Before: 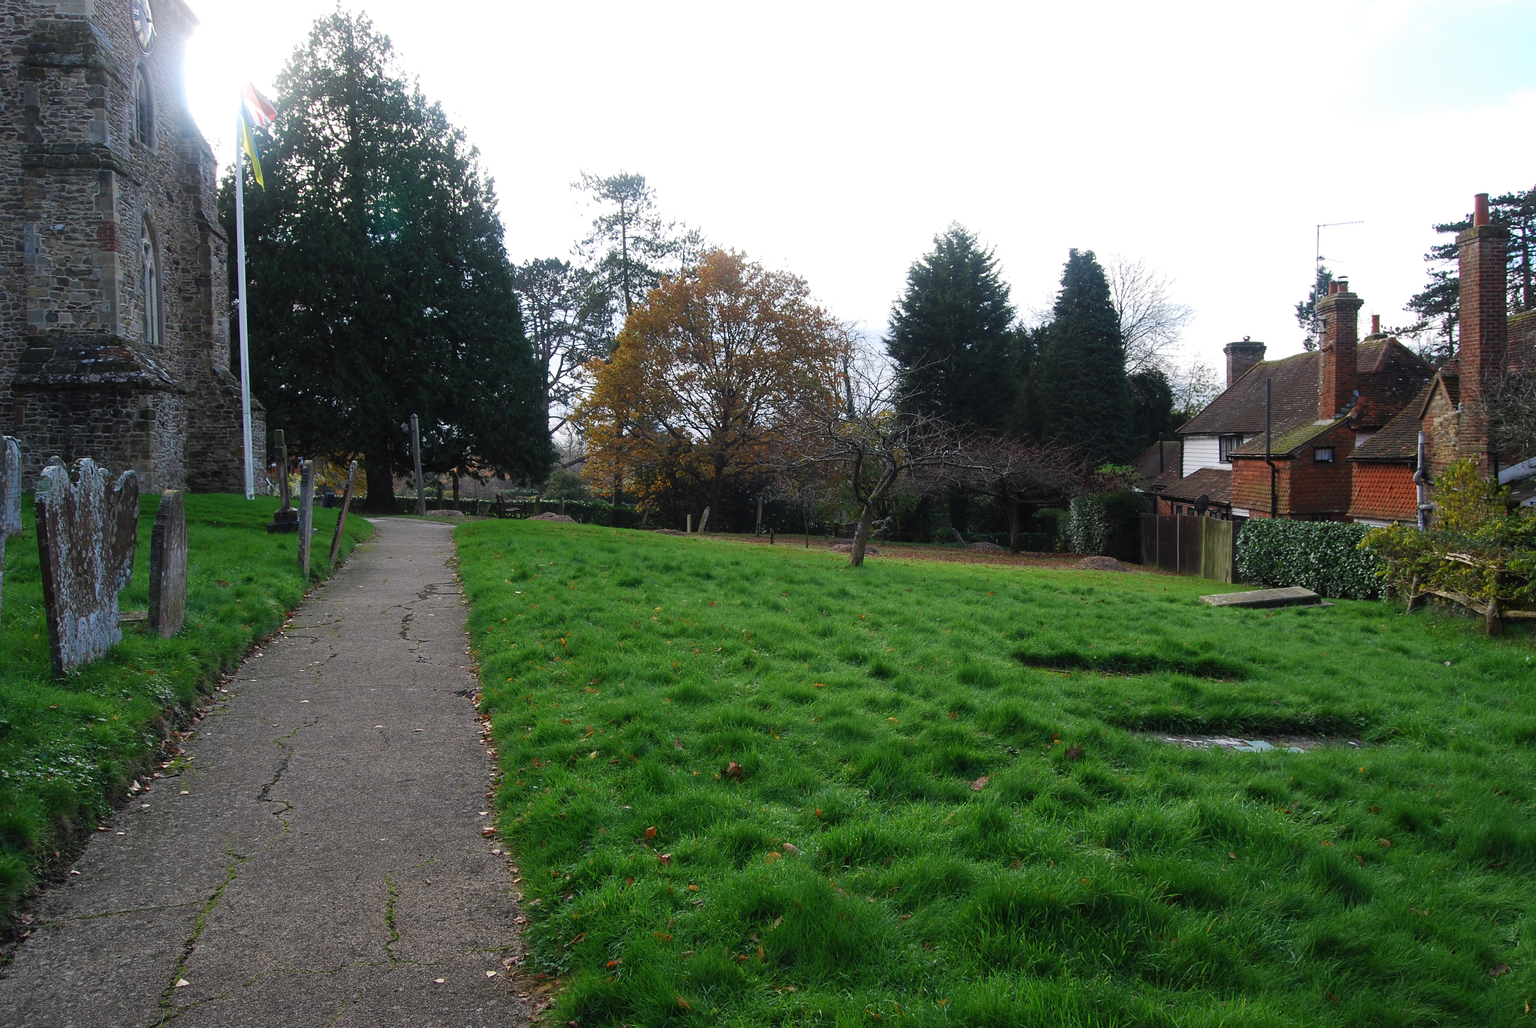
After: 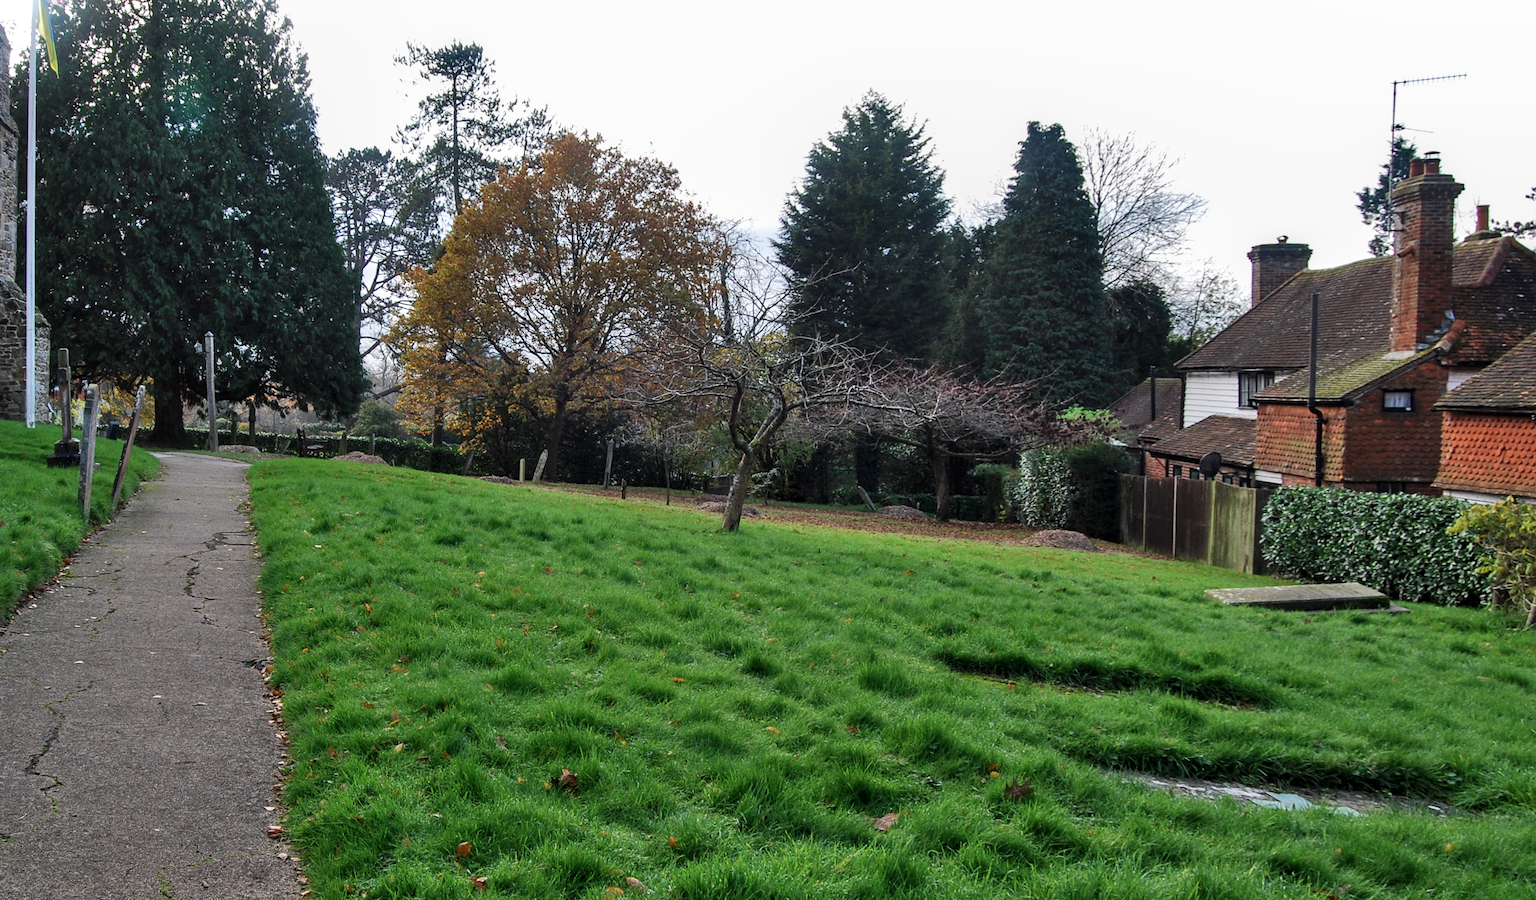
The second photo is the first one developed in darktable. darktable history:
crop and rotate: left 10.071%, top 10.071%, right 10.02%, bottom 10.02%
shadows and highlights: shadows 60, soften with gaussian
local contrast: shadows 94%
rotate and perspective: rotation 1.69°, lens shift (vertical) -0.023, lens shift (horizontal) -0.291, crop left 0.025, crop right 0.988, crop top 0.092, crop bottom 0.842
